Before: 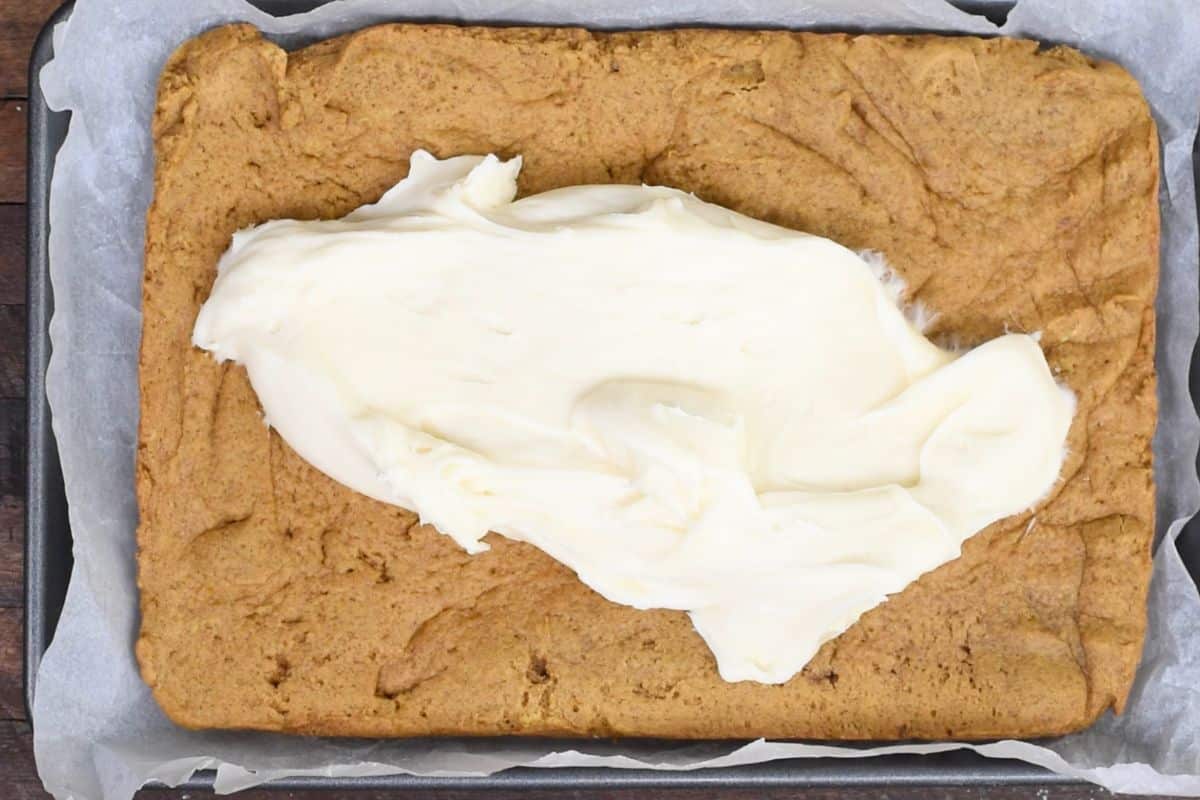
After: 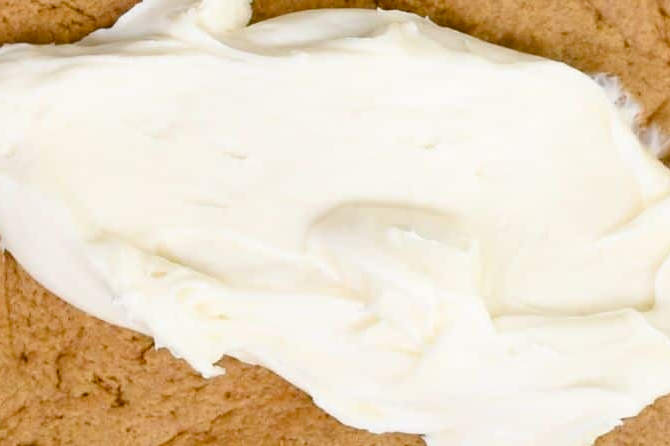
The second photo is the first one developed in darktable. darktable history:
crop and rotate: left 22.13%, top 22.054%, right 22.026%, bottom 22.102%
color balance rgb: perceptual saturation grading › global saturation 20%, perceptual saturation grading › highlights -25%, perceptual saturation grading › shadows 25%
